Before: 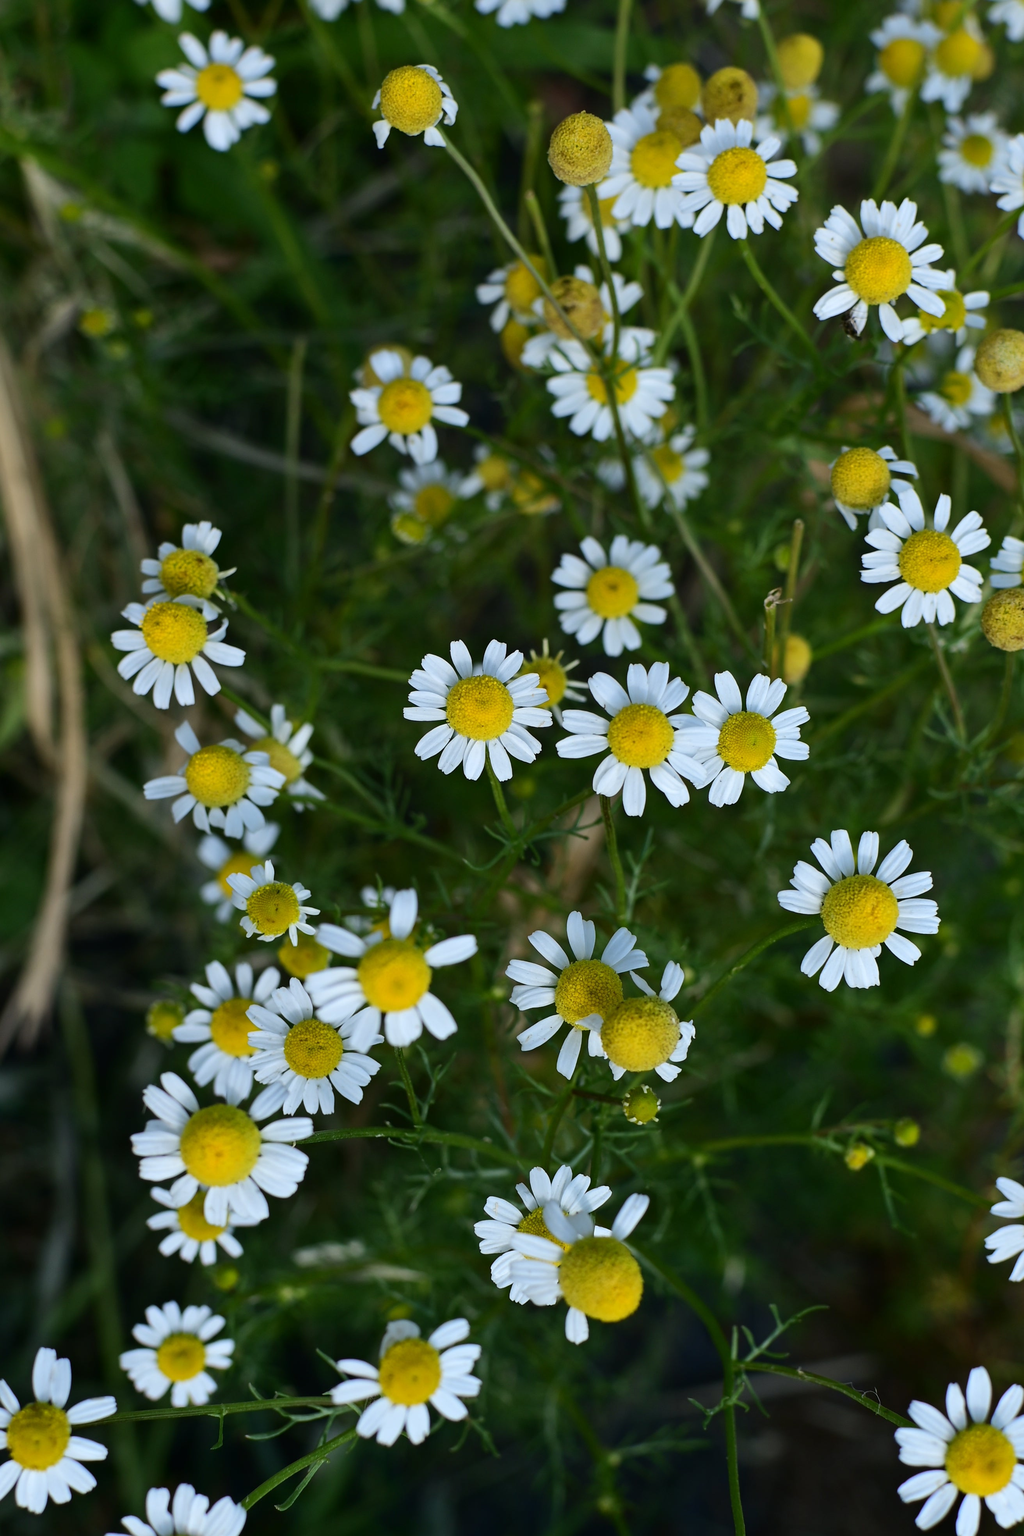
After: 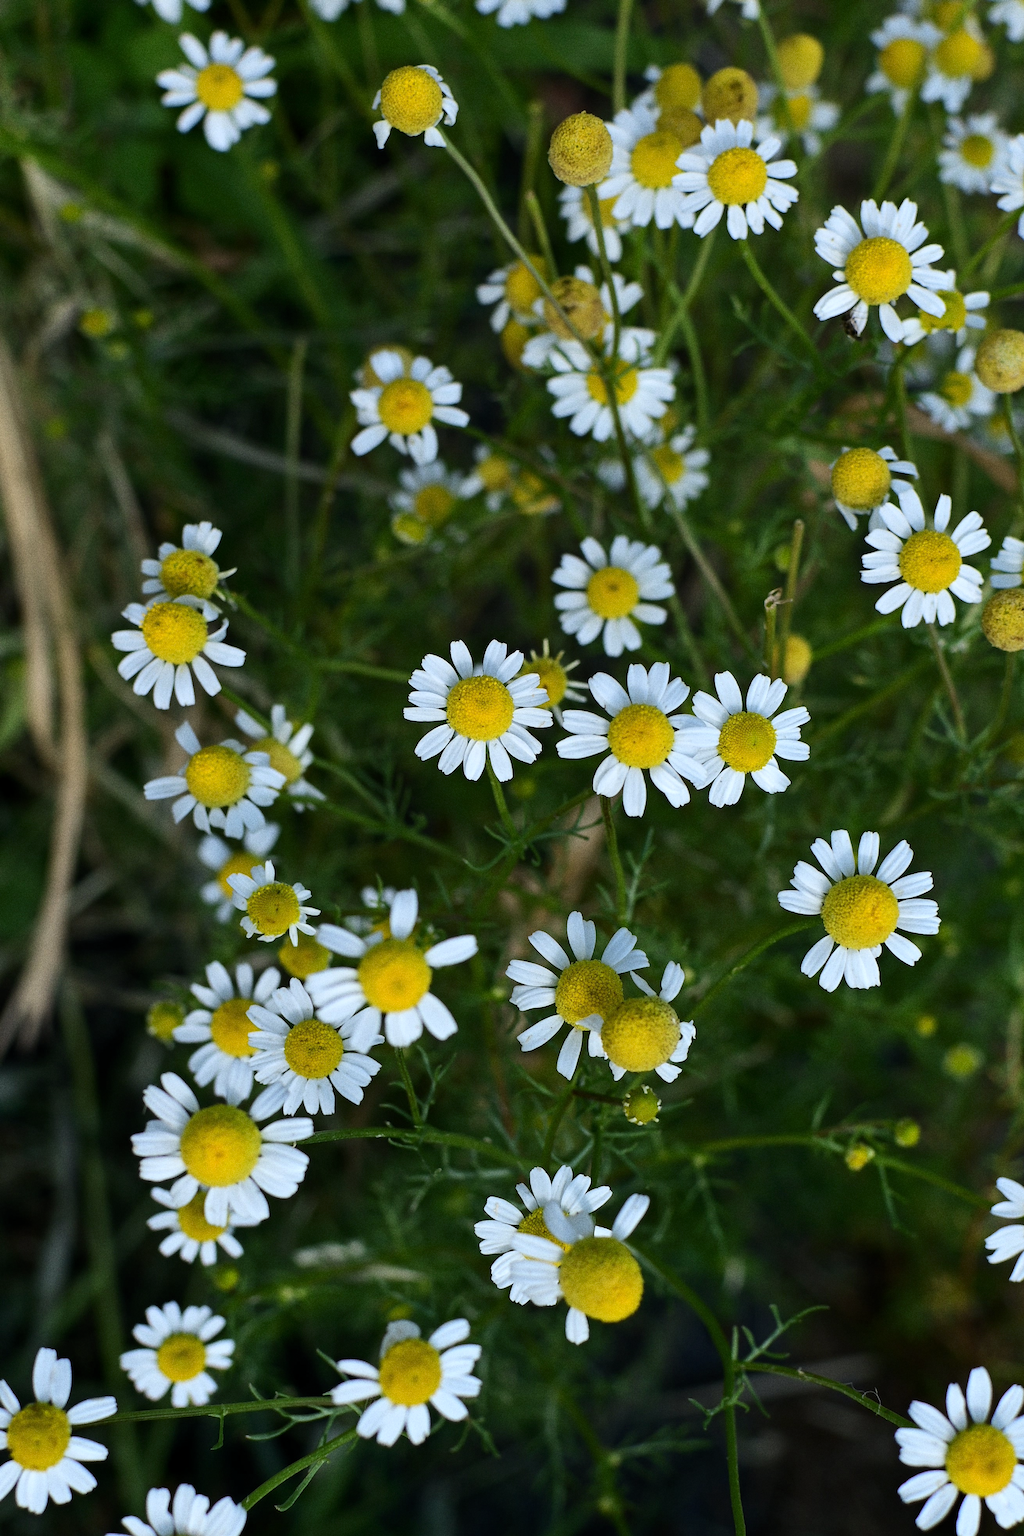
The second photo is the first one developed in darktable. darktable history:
levels: levels [0.016, 0.492, 0.969]
grain: coarseness 0.09 ISO, strength 40%
